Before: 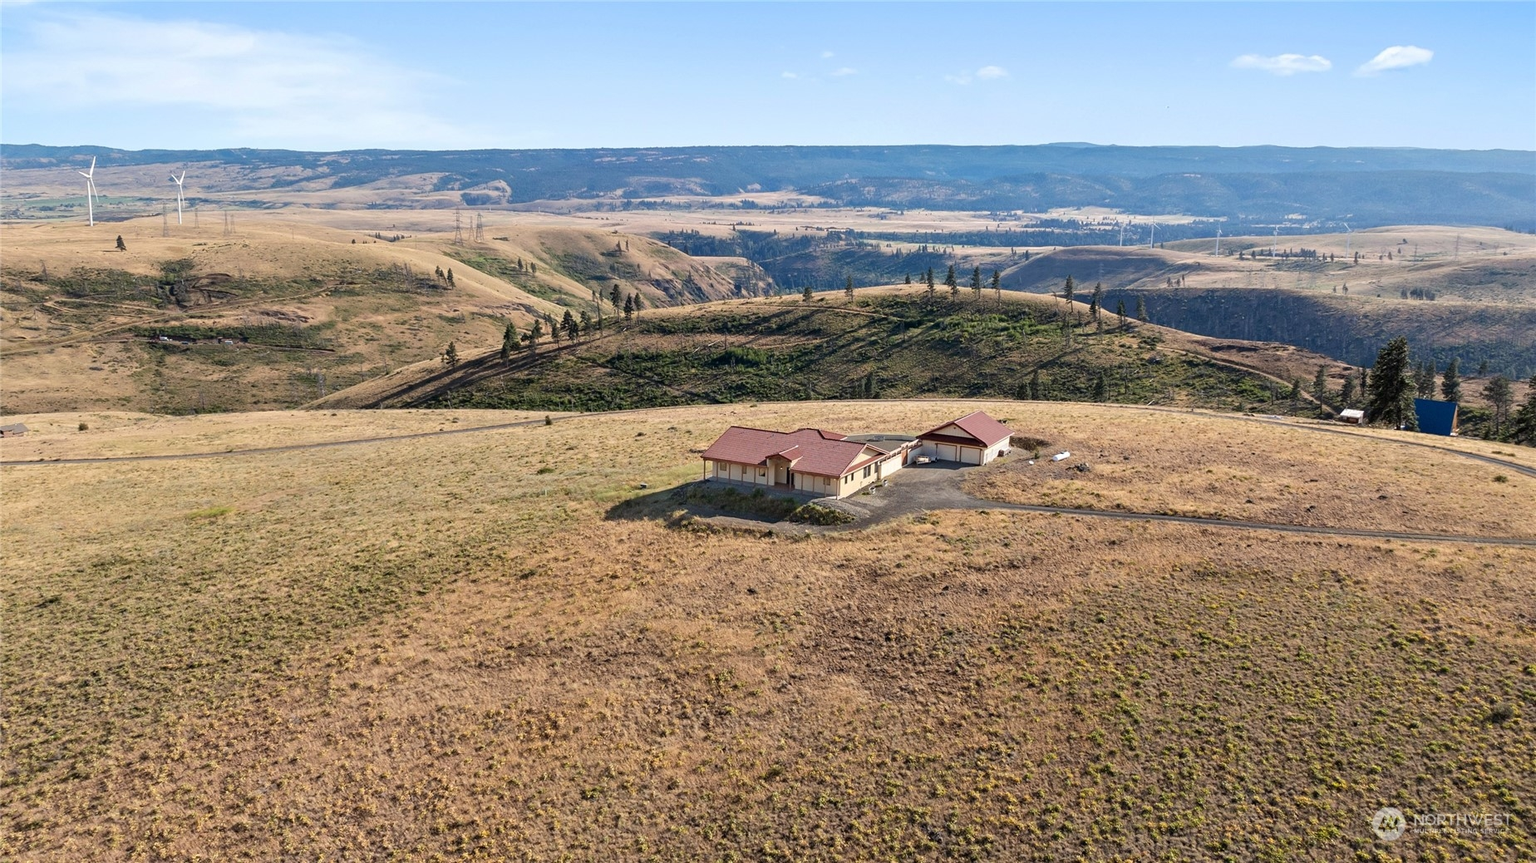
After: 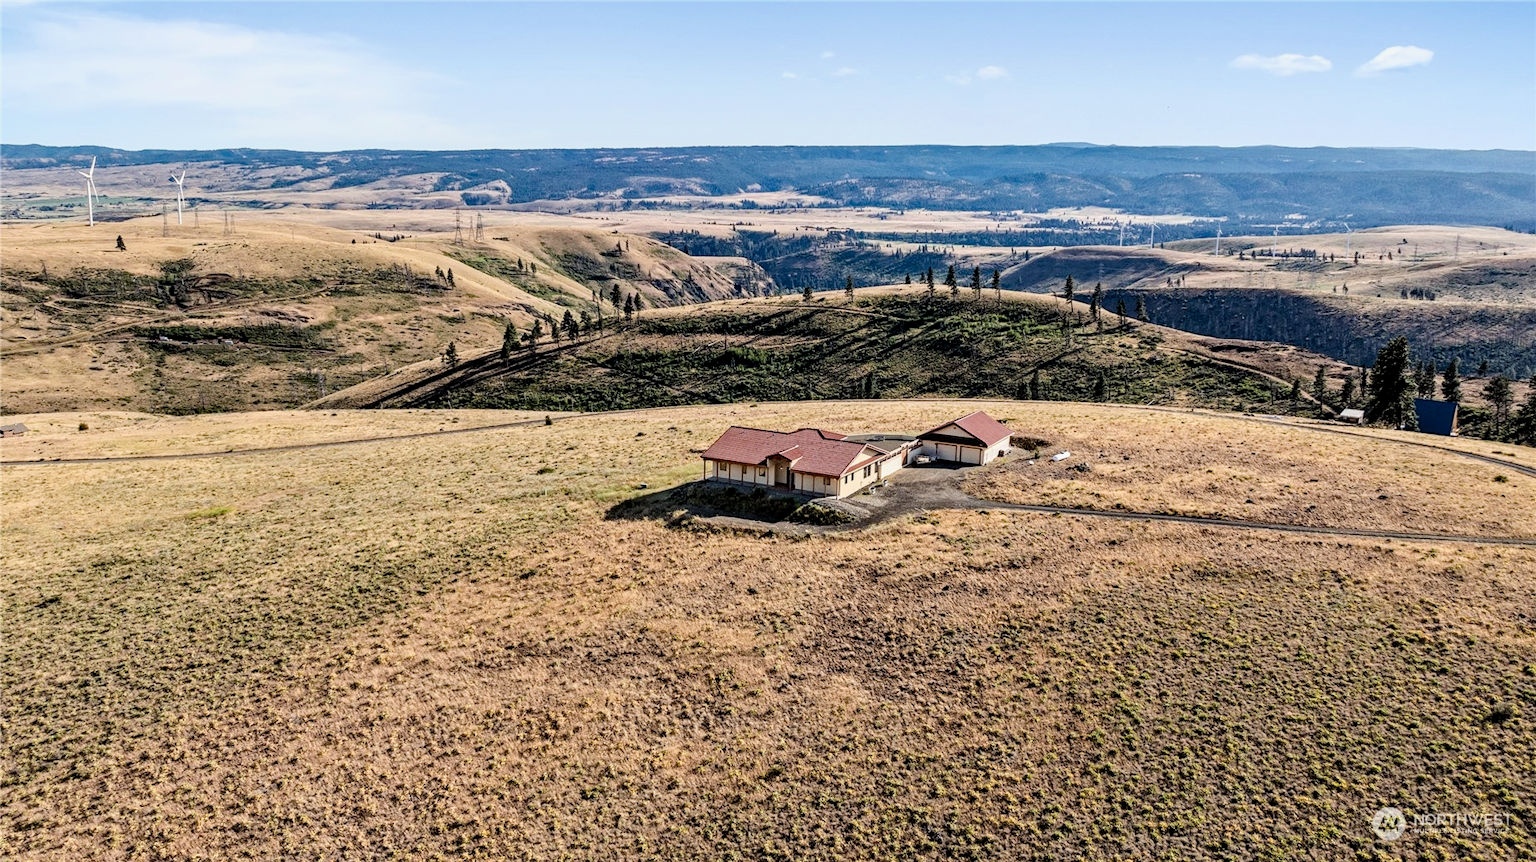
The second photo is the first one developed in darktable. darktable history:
local contrast: detail 130%
filmic rgb: black relative exposure -4.84 EV, white relative exposure 4.04 EV, threshold 3.03 EV, hardness 2.83, enable highlight reconstruction true
haze removal: strength 0.393, distance 0.221, compatibility mode true, adaptive false
tone curve: curves: ch0 [(0, 0) (0.003, 0.011) (0.011, 0.019) (0.025, 0.03) (0.044, 0.045) (0.069, 0.061) (0.1, 0.085) (0.136, 0.119) (0.177, 0.159) (0.224, 0.205) (0.277, 0.261) (0.335, 0.329) (0.399, 0.407) (0.468, 0.508) (0.543, 0.606) (0.623, 0.71) (0.709, 0.815) (0.801, 0.903) (0.898, 0.957) (1, 1)], color space Lab, independent channels, preserve colors none
